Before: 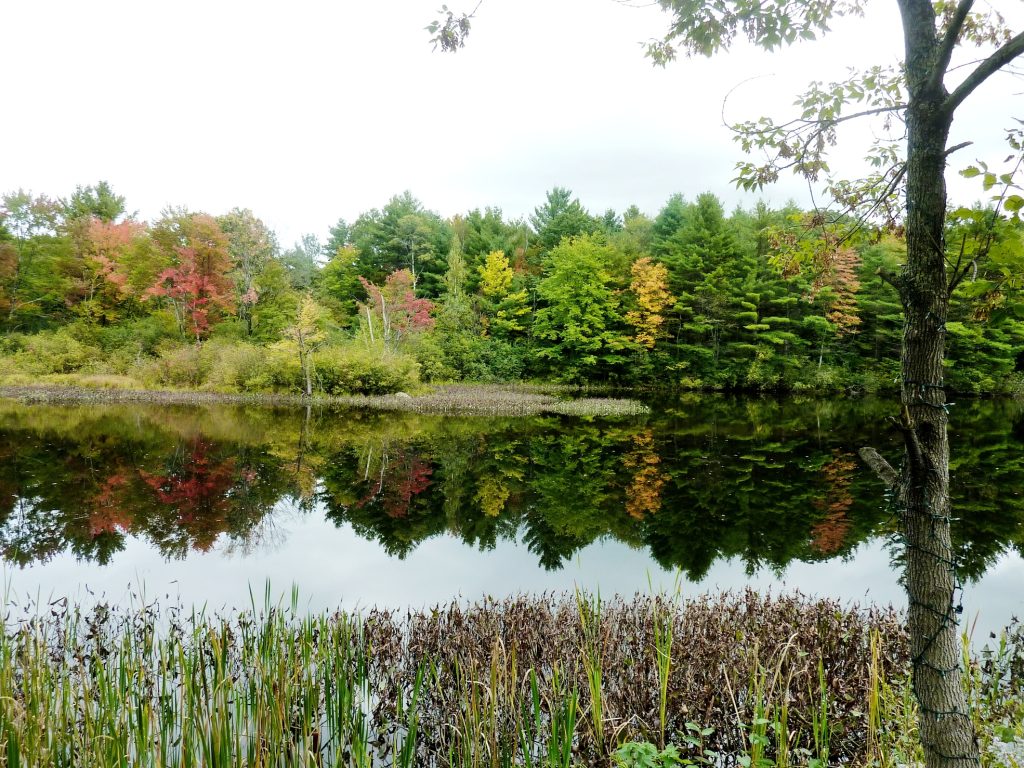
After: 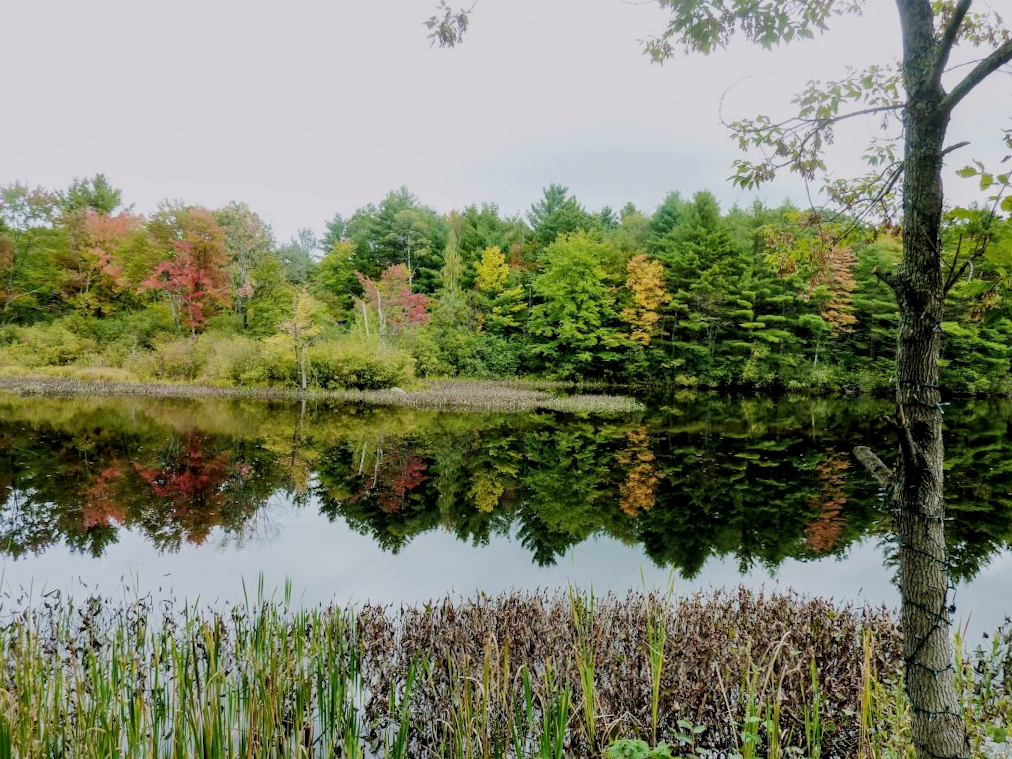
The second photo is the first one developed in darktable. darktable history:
crop and rotate: angle -0.5°
filmic rgb: middle gray luminance 18.42%, black relative exposure -10.5 EV, white relative exposure 3.4 EV, threshold 6 EV, target black luminance 0%, hardness 6.03, latitude 99%, contrast 0.847, shadows ↔ highlights balance 0.505%, add noise in highlights 0, preserve chrominance max RGB, color science v3 (2019), use custom middle-gray values true, iterations of high-quality reconstruction 0, contrast in highlights soft, enable highlight reconstruction true
white balance: red 1.009, blue 1.027
local contrast: on, module defaults
